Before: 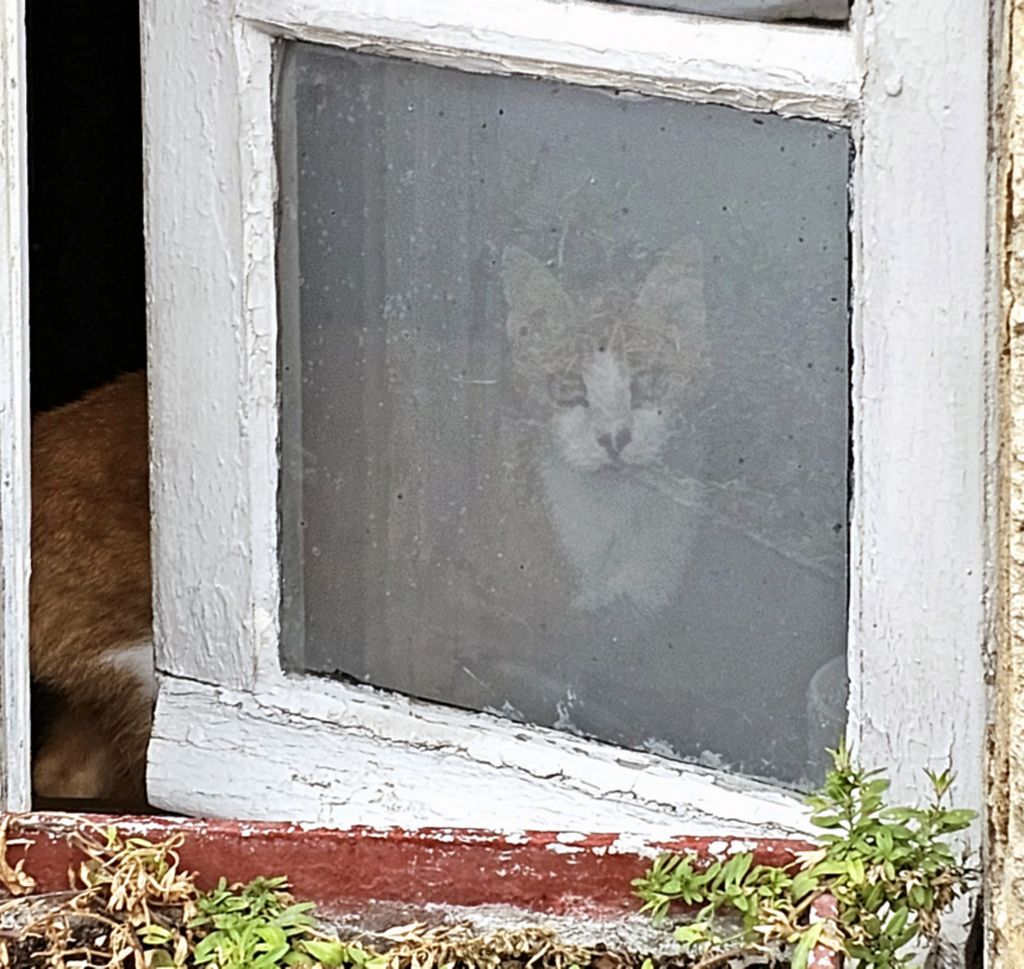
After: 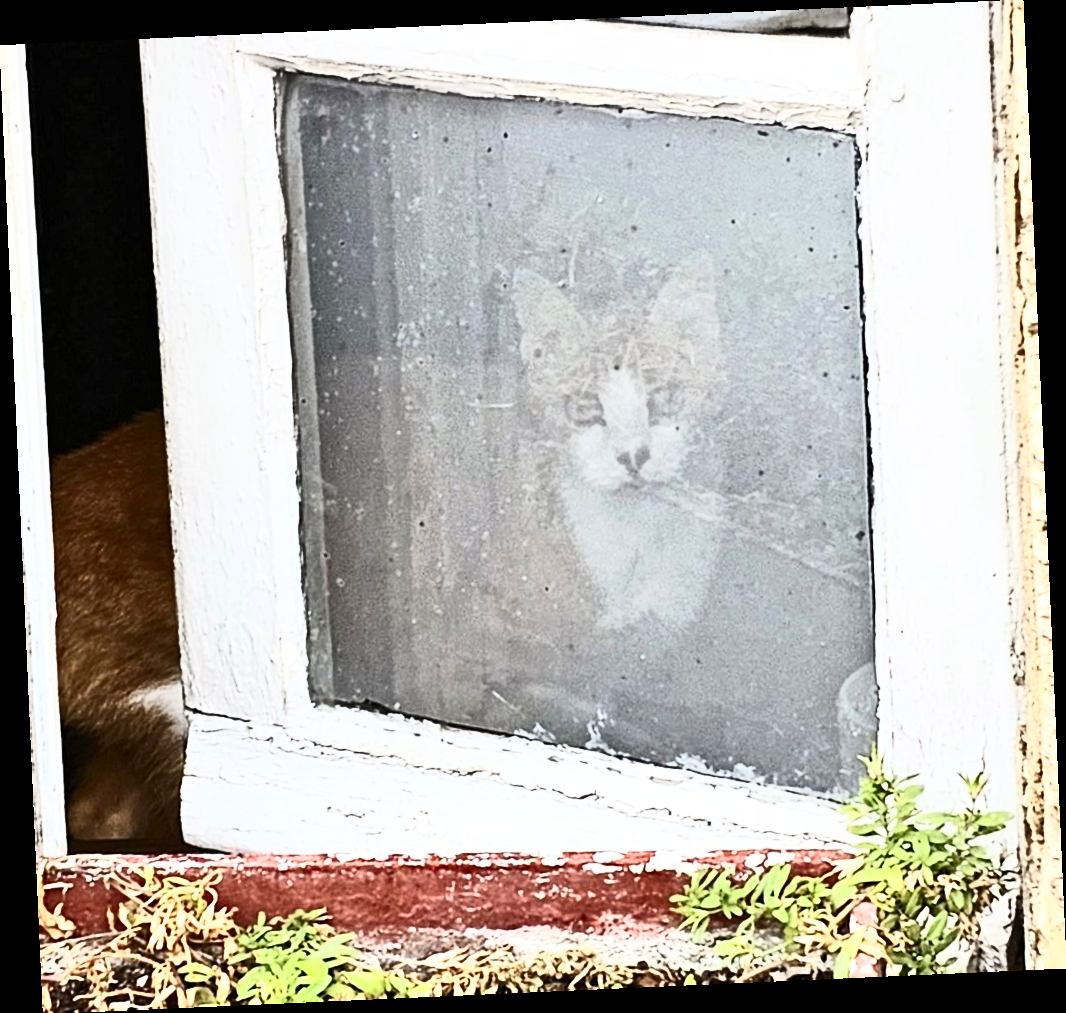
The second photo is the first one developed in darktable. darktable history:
rotate and perspective: rotation -2.56°, automatic cropping off
contrast brightness saturation: contrast 0.62, brightness 0.34, saturation 0.14
